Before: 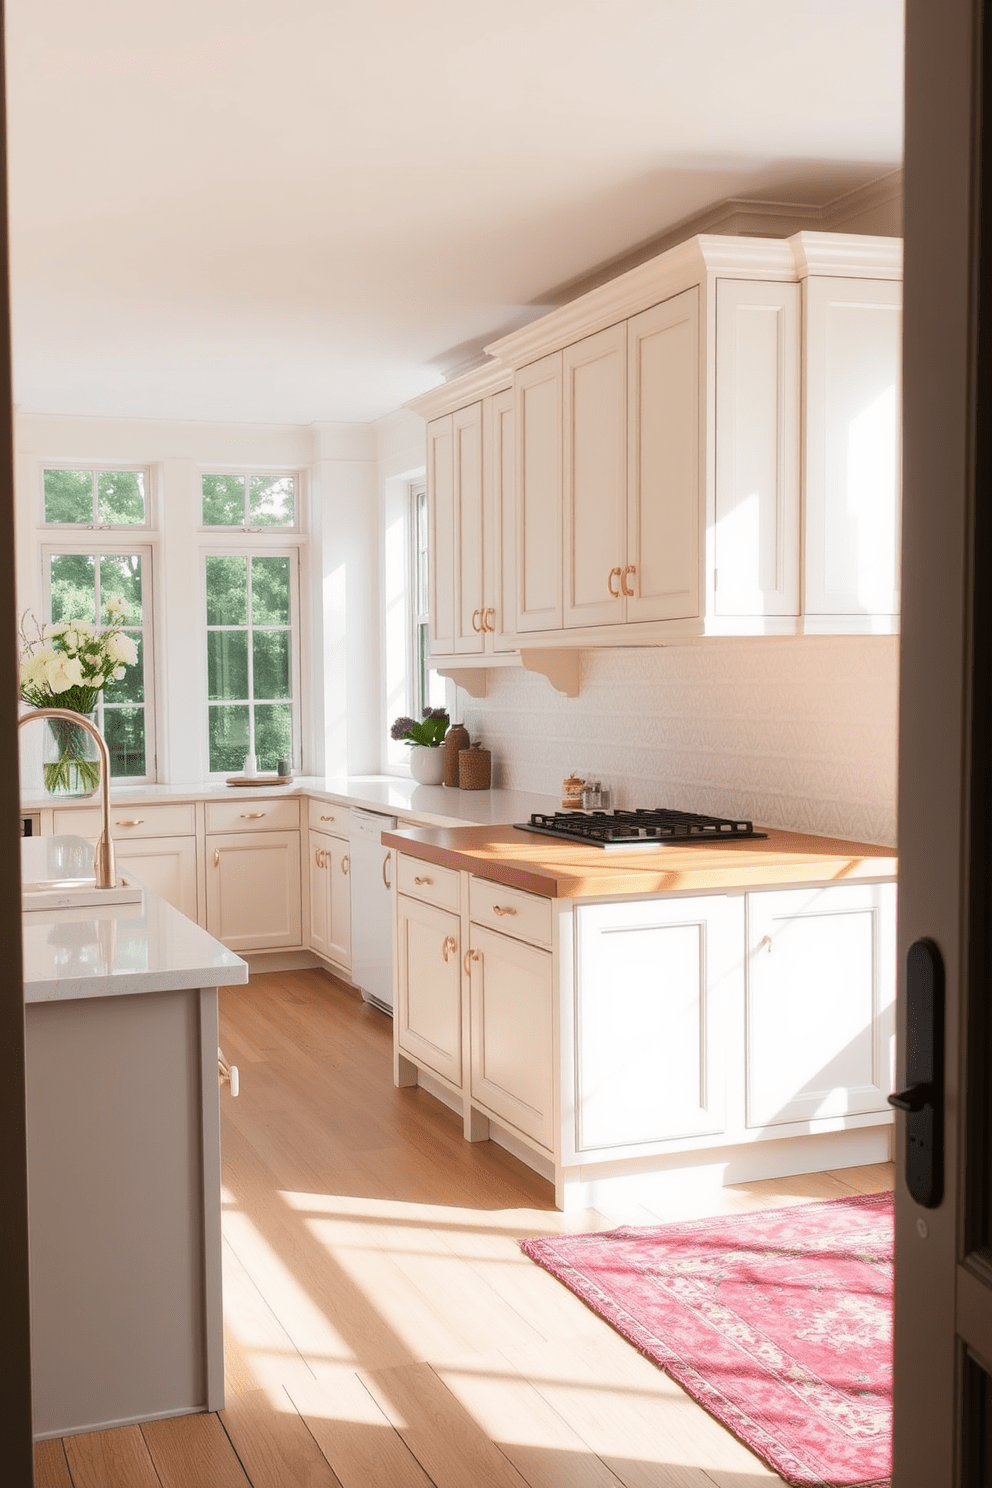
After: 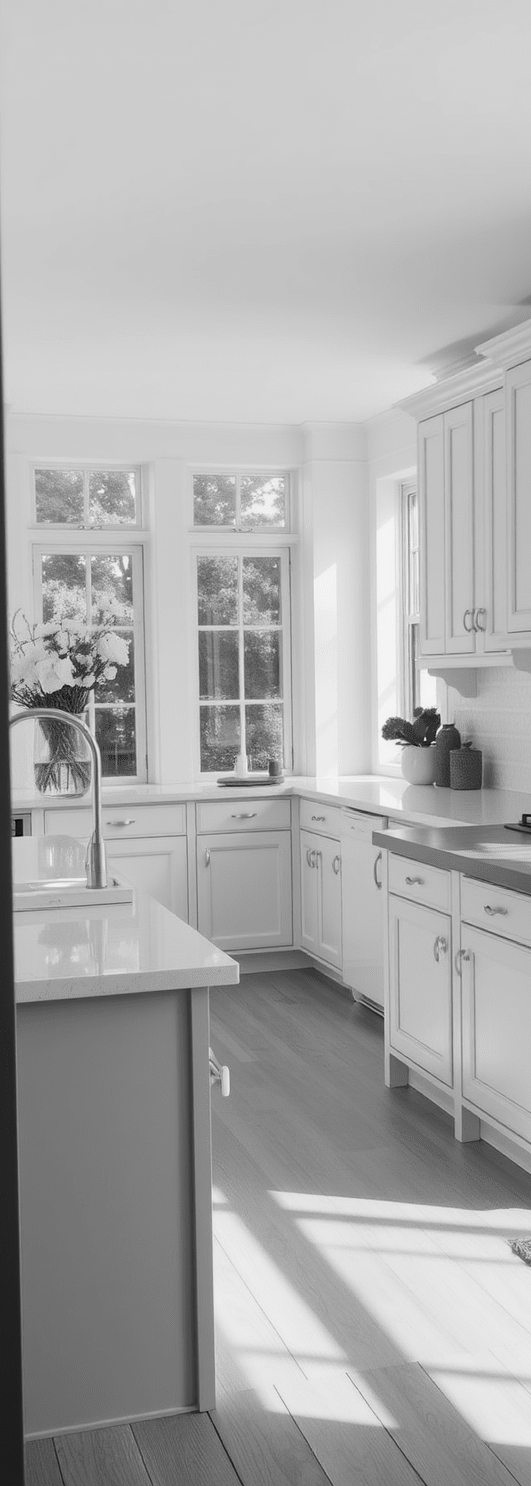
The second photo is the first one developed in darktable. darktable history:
crop: left 0.973%, right 45.429%, bottom 0.083%
color calibration: output gray [0.25, 0.35, 0.4, 0], illuminant same as pipeline (D50), adaptation XYZ, x 0.346, y 0.357, temperature 5011.63 K, gamut compression 0.986
